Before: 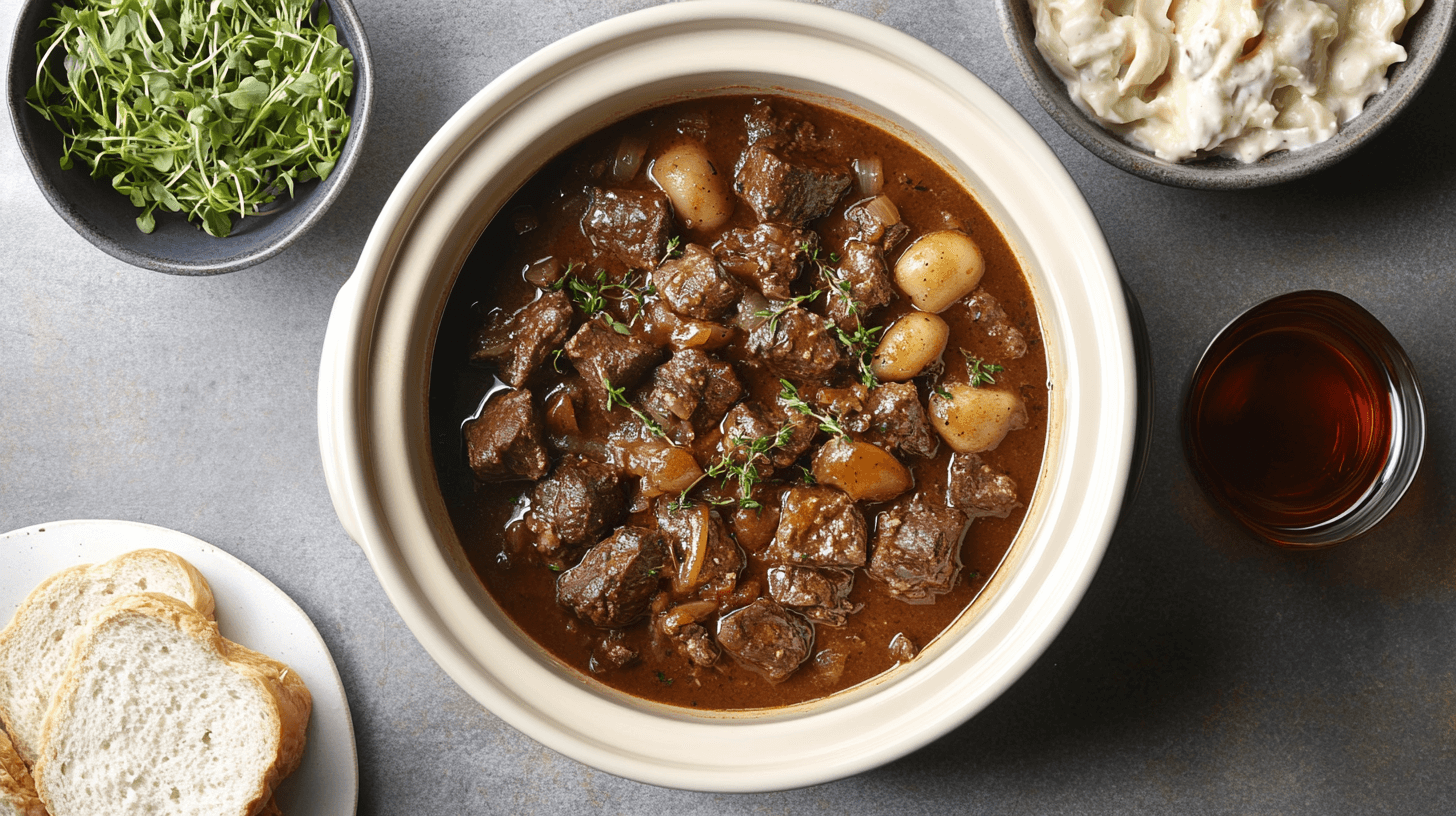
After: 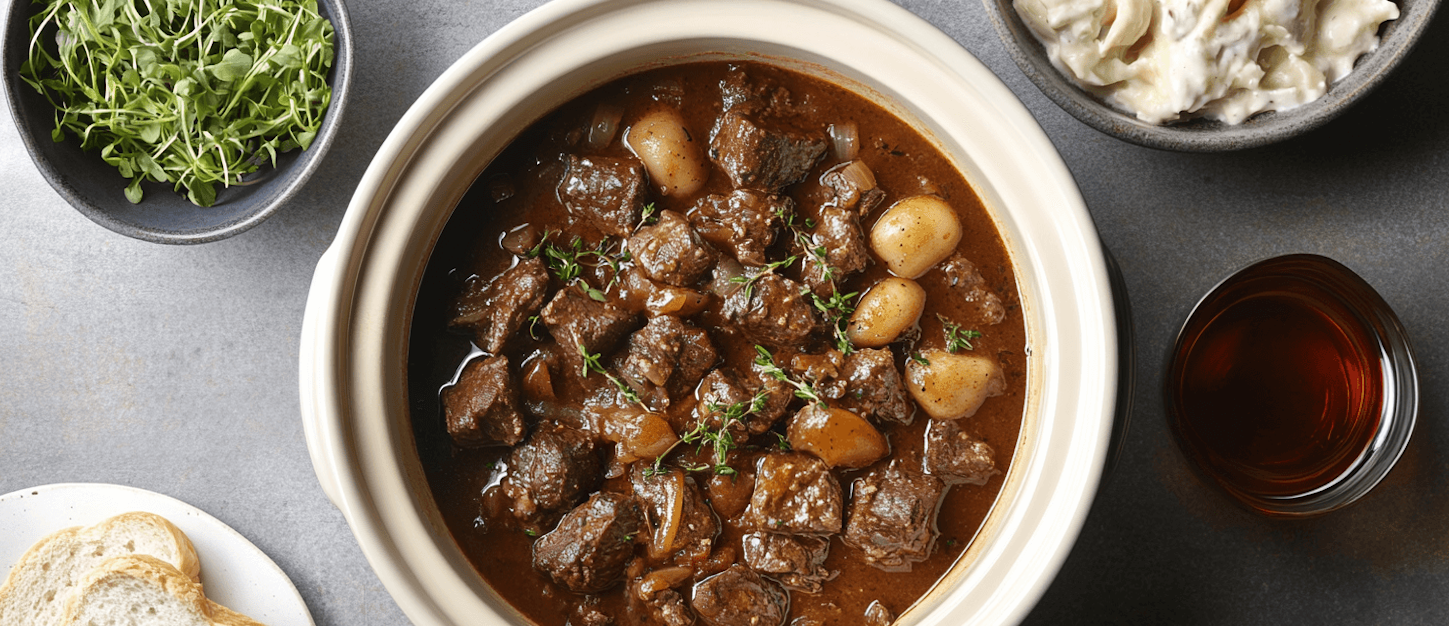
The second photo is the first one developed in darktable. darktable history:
rotate and perspective: lens shift (horizontal) -0.055, automatic cropping off
crop: left 0.387%, top 5.469%, bottom 19.809%
